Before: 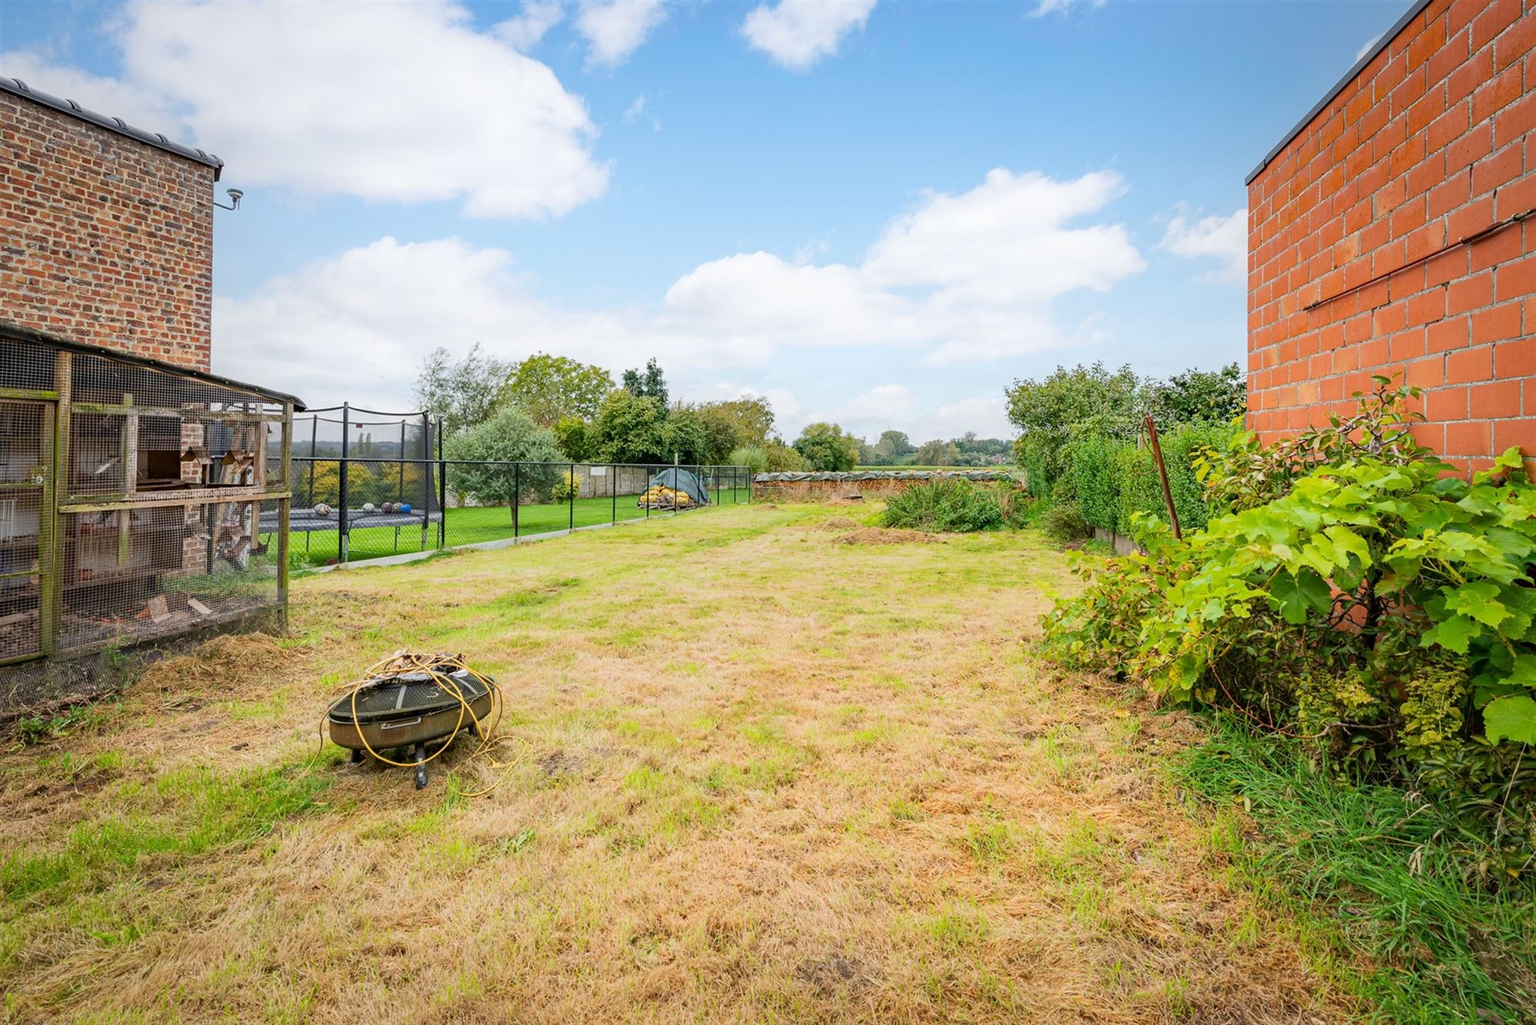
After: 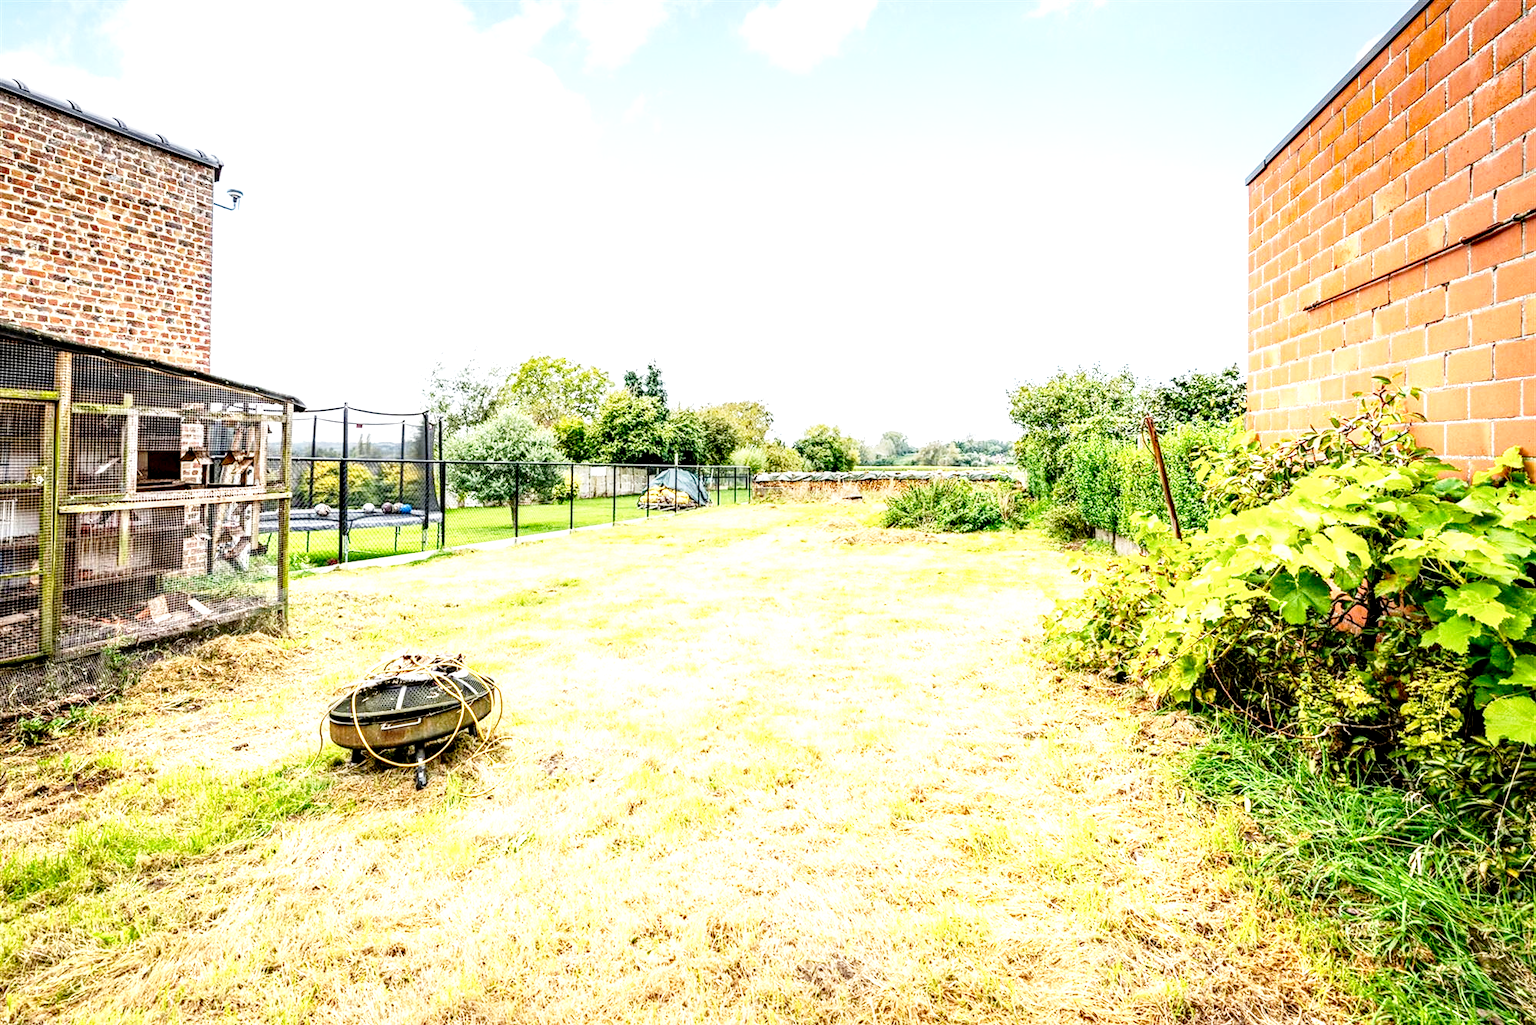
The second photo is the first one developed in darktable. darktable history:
exposure: exposure 0.638 EV, compensate exposure bias true, compensate highlight preservation false
tone equalizer: -8 EV -0.45 EV, -7 EV -0.358 EV, -6 EV -0.316 EV, -5 EV -0.207 EV, -3 EV 0.251 EV, -2 EV 0.362 EV, -1 EV 0.399 EV, +0 EV 0.428 EV, edges refinement/feathering 500, mask exposure compensation -1.57 EV, preserve details no
base curve: curves: ch0 [(0, 0) (0.028, 0.03) (0.121, 0.232) (0.46, 0.748) (0.859, 0.968) (1, 1)], preserve colors none
local contrast: highlights 60%, shadows 64%, detail 160%
